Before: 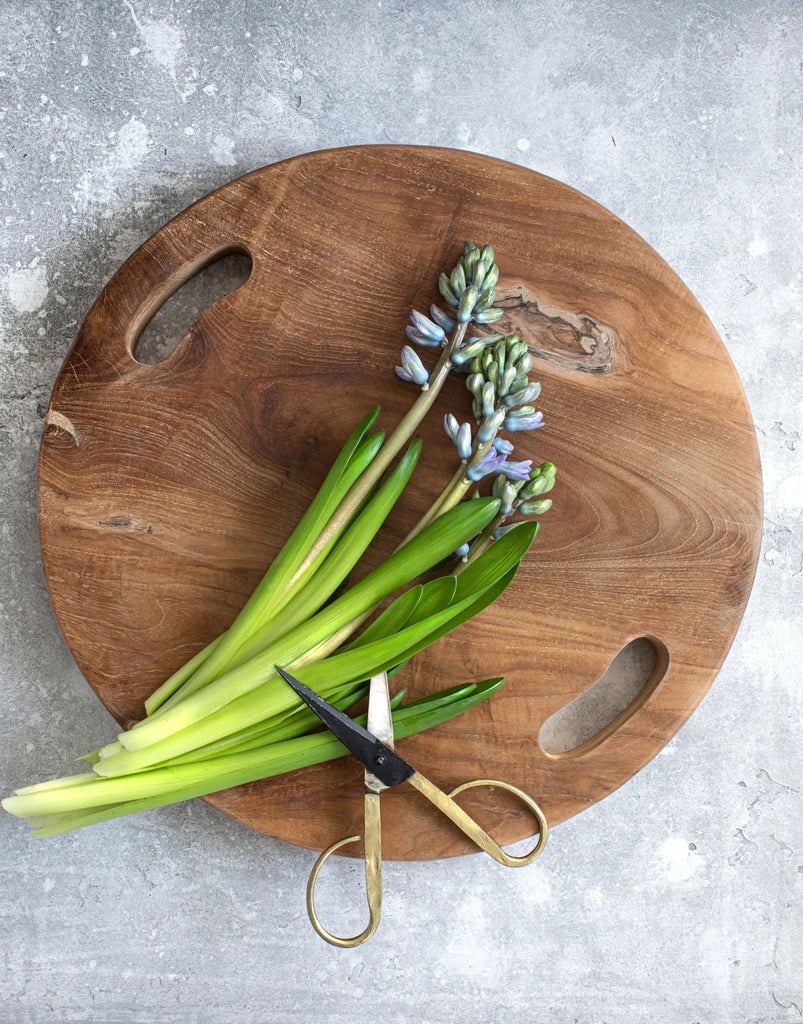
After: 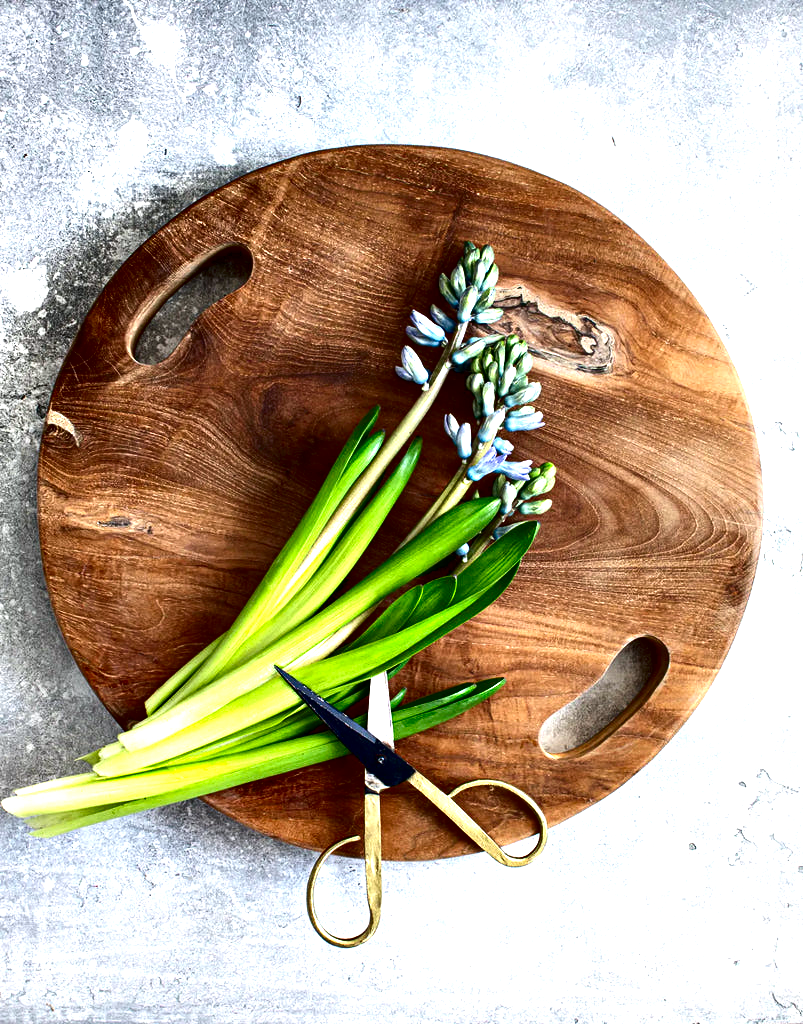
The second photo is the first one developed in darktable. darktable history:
exposure: exposure 0.7 EV, compensate highlight preservation false
contrast brightness saturation: contrast 0.13, brightness -0.24, saturation 0.14
contrast equalizer: octaves 7, y [[0.6 ×6], [0.55 ×6], [0 ×6], [0 ×6], [0 ×6]]
